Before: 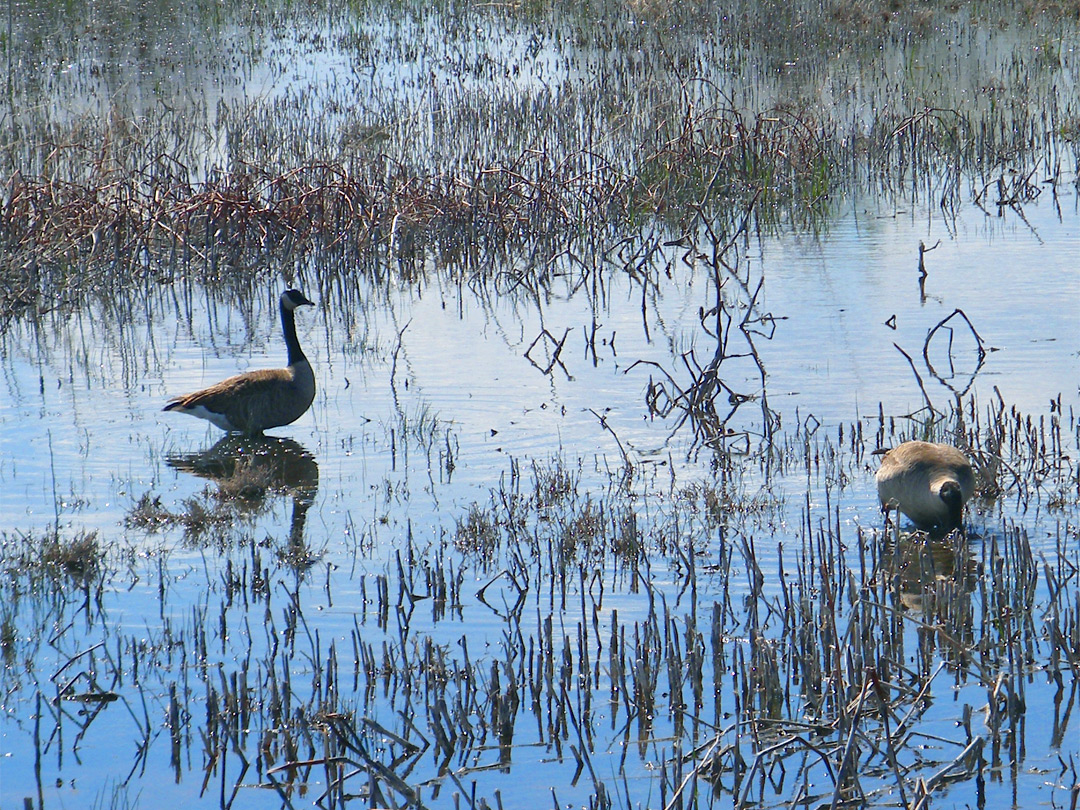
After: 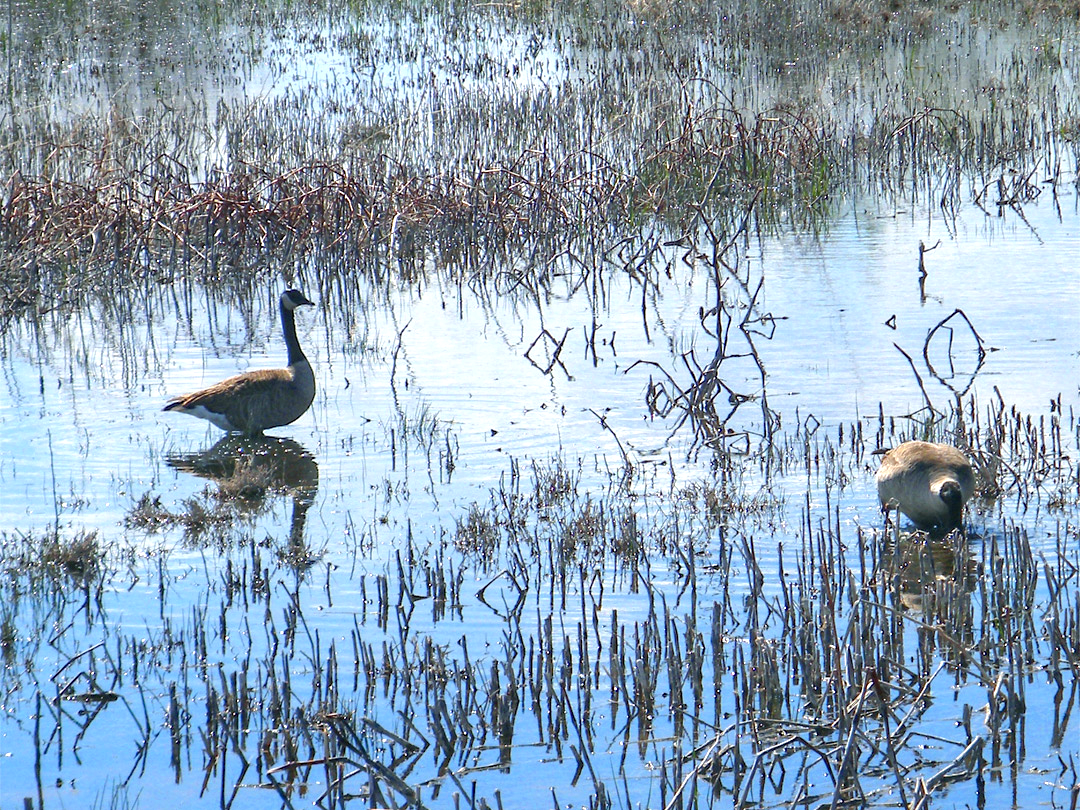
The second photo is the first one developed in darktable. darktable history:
color correction: highlights b* -0.011, saturation 0.977
local contrast: on, module defaults
exposure: black level correction 0.001, exposure 0.5 EV, compensate exposure bias true, compensate highlight preservation false
color calibration: illuminant same as pipeline (D50), adaptation XYZ, x 0.345, y 0.358, temperature 5014.26 K
sharpen: radius 5.313, amount 0.315, threshold 26.248
